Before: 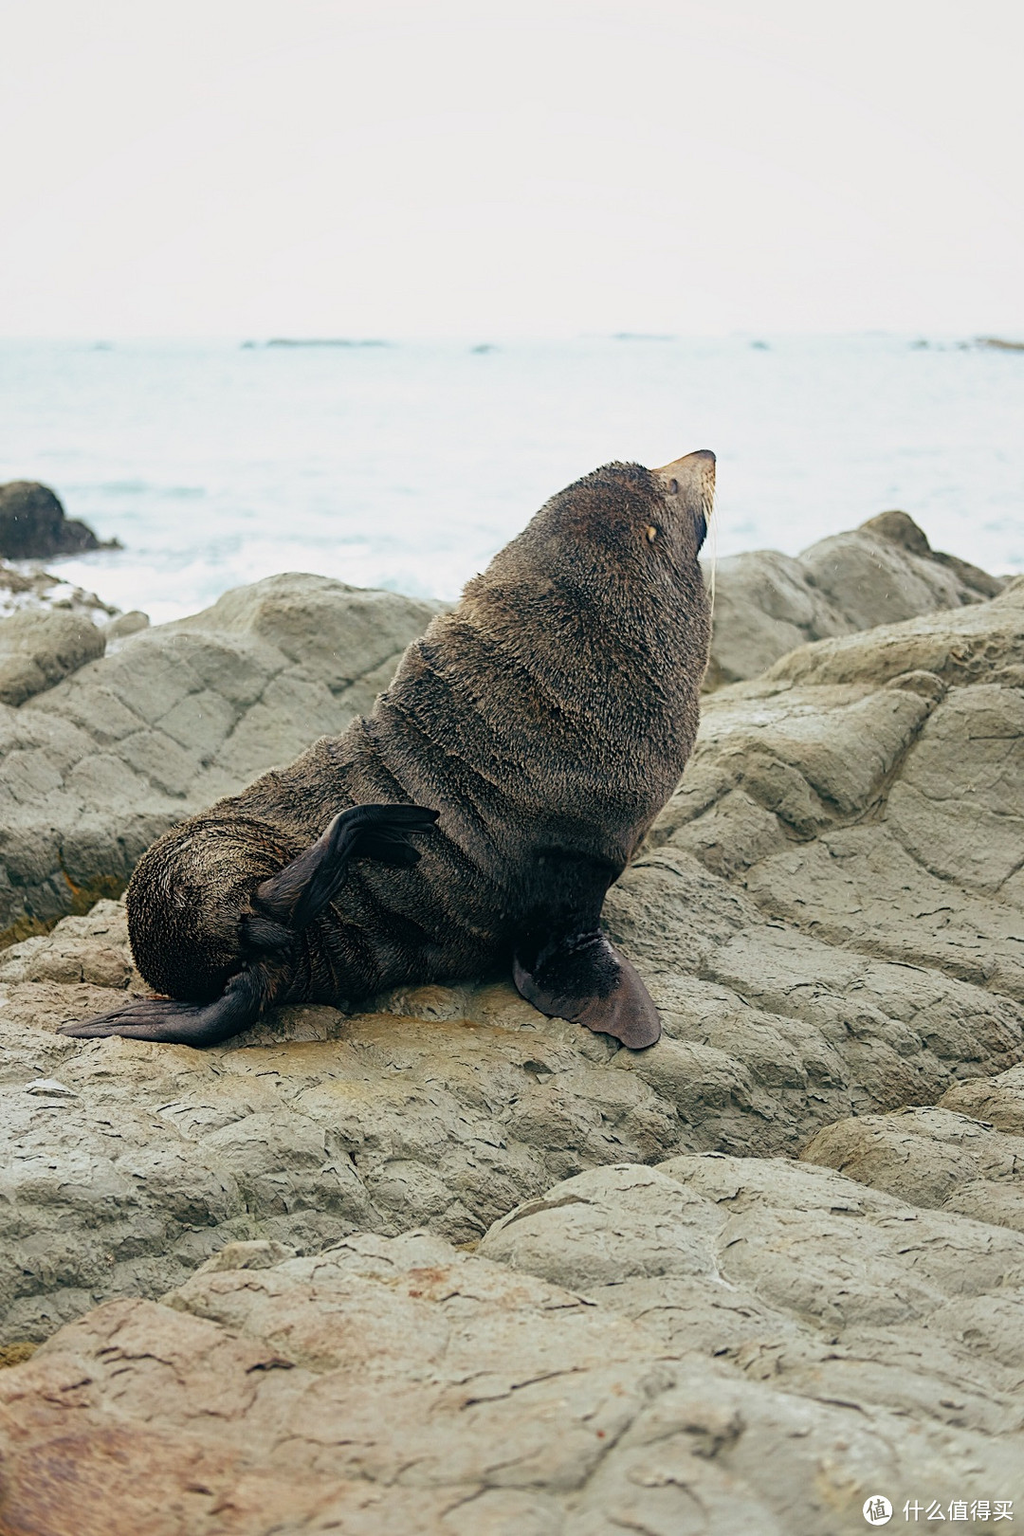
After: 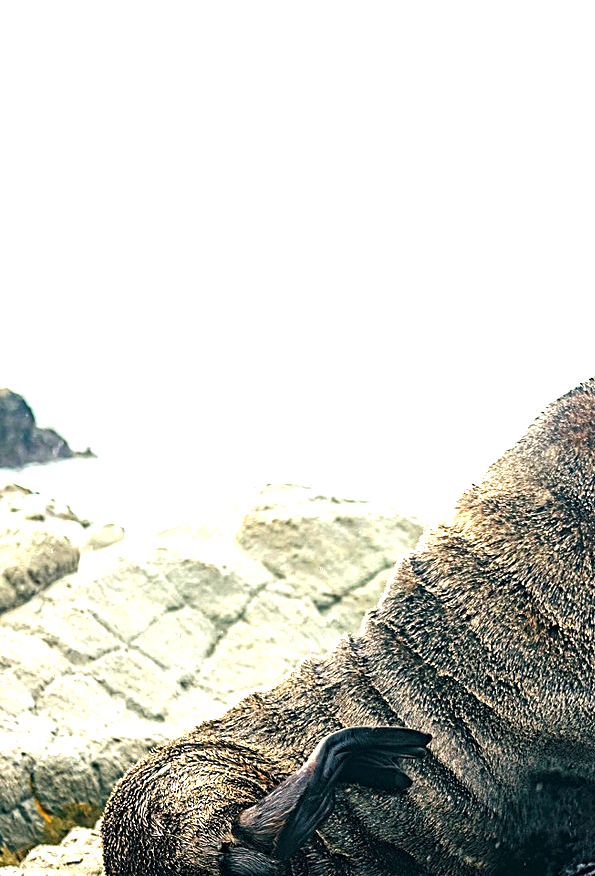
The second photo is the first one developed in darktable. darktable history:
exposure: black level correction 0, exposure 1.492 EV, compensate highlight preservation false
color balance rgb: shadows lift › luminance -9.441%, perceptual saturation grading › global saturation 19.617%, global vibrance 11.535%, contrast 5.062%
crop and rotate: left 3.052%, top 7.53%, right 41.819%, bottom 38.341%
contrast equalizer: y [[0.5, 0.501, 0.525, 0.597, 0.58, 0.514], [0.5 ×6], [0.5 ×6], [0 ×6], [0 ×6]]
